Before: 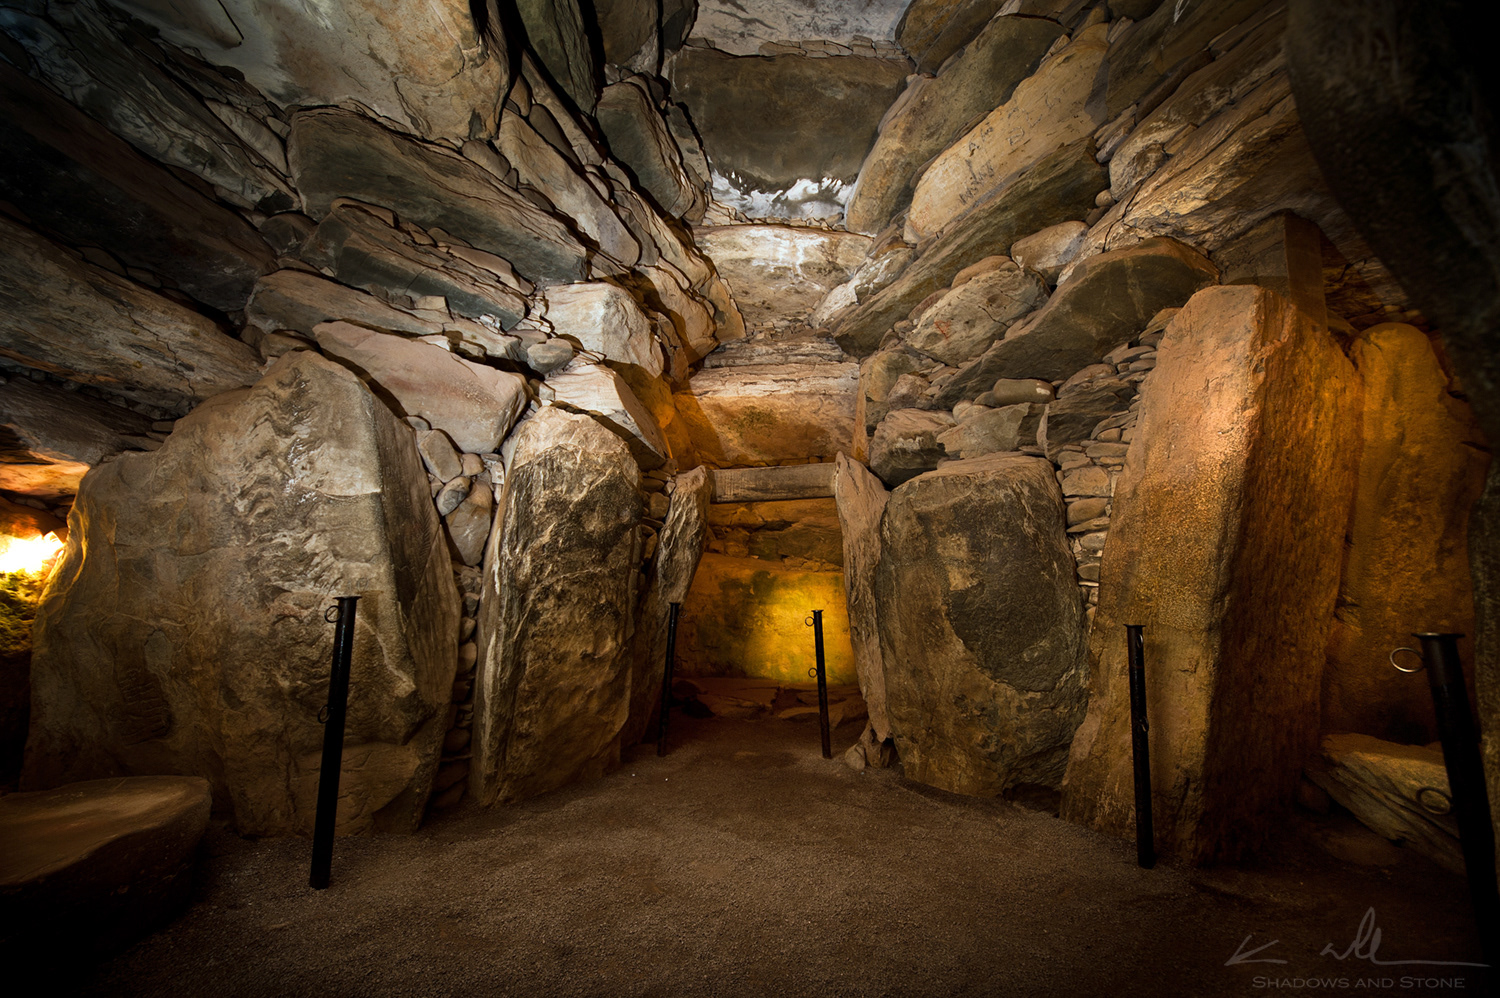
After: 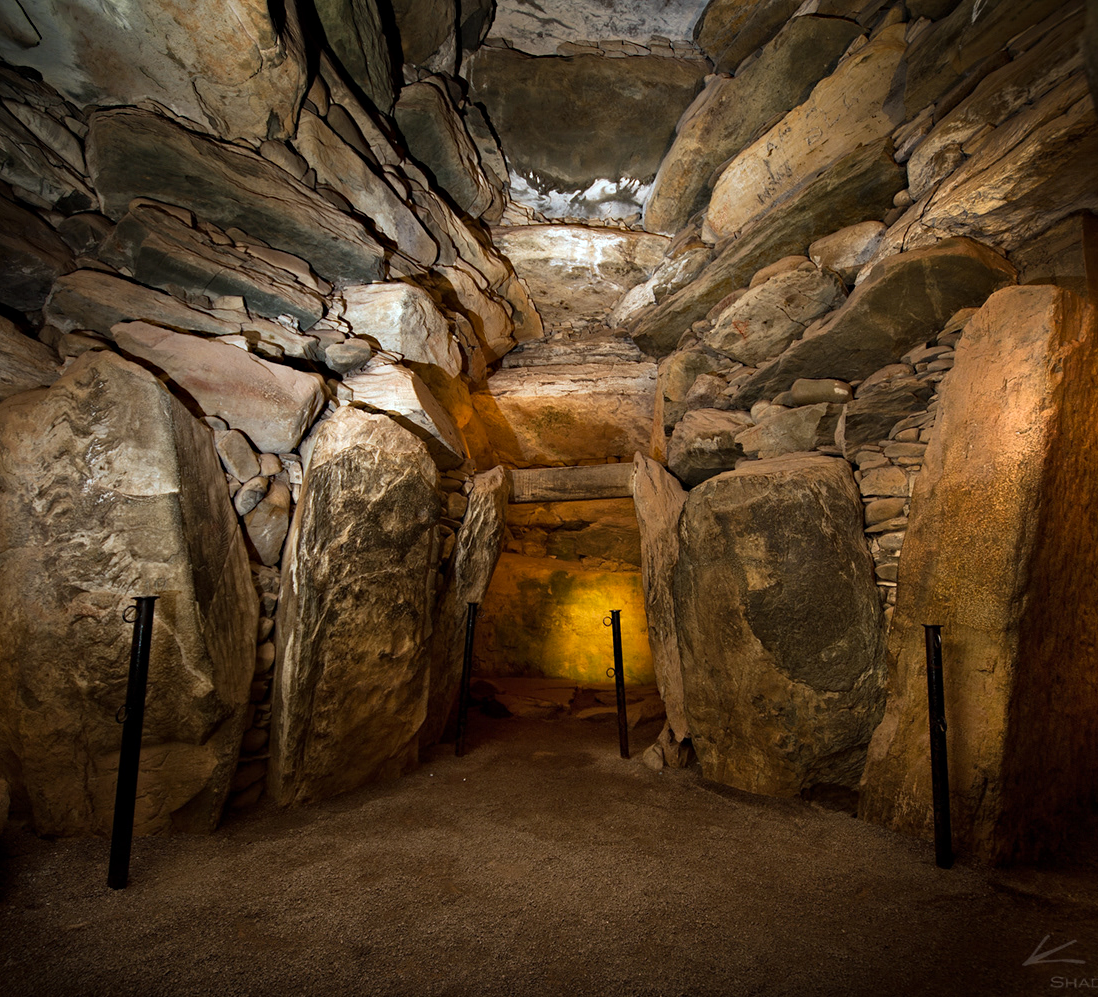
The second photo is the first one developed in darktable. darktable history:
crop: left 13.48%, top 0%, right 13.262%
haze removal: compatibility mode true, adaptive false
